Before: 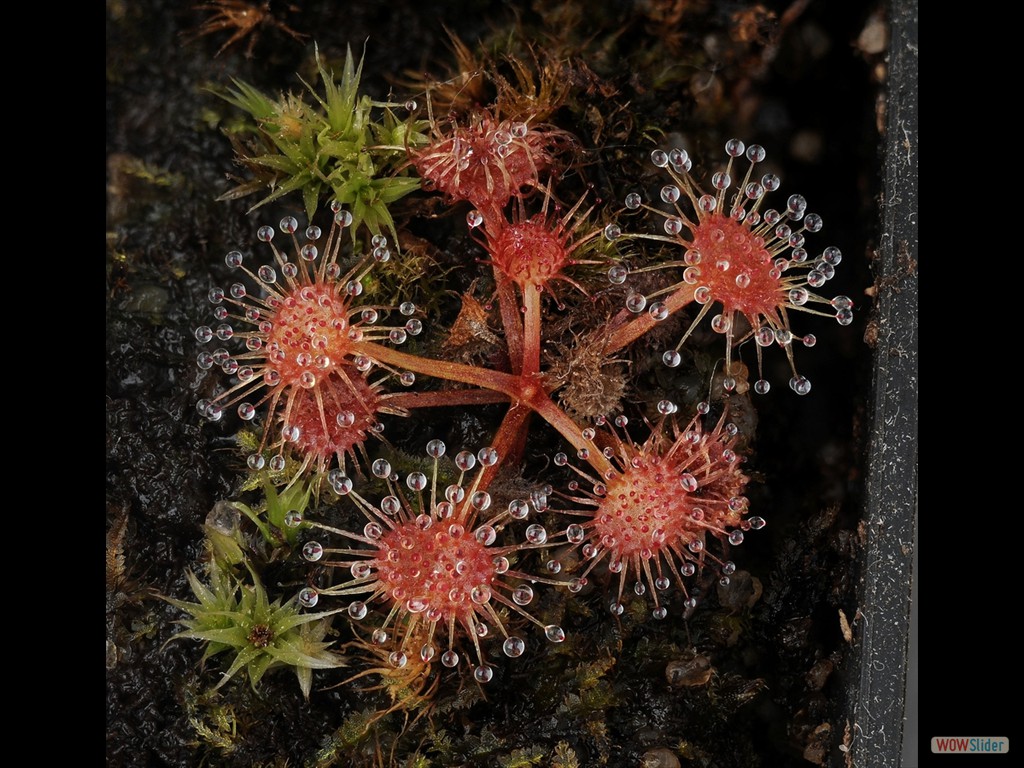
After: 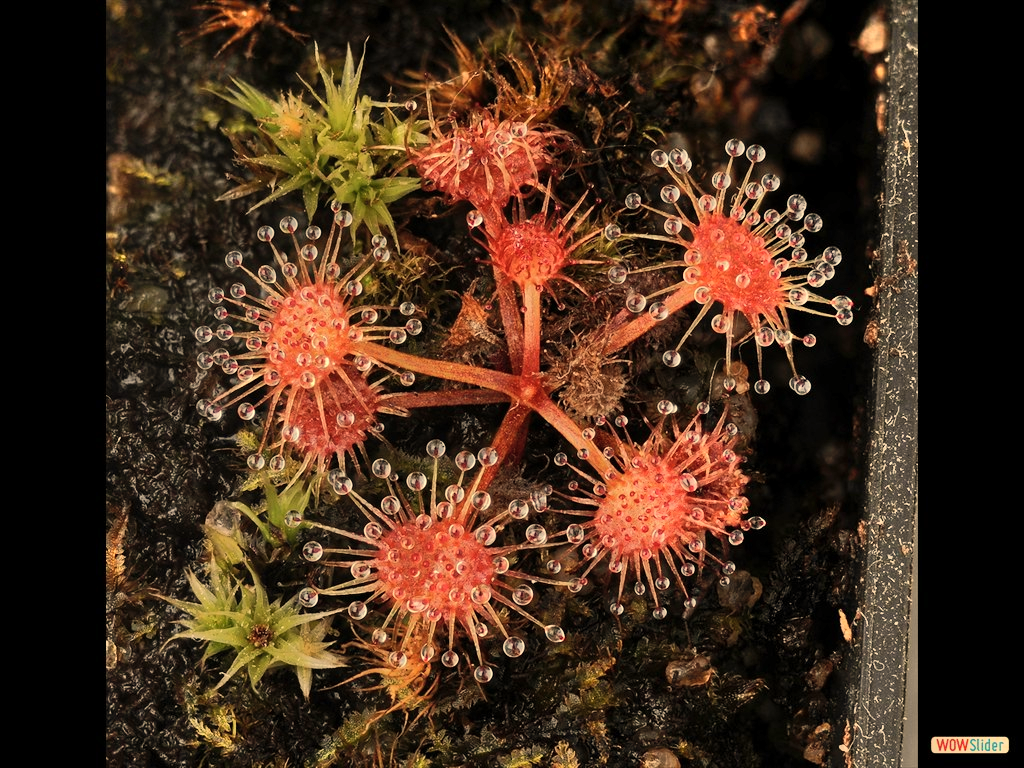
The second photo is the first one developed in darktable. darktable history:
white balance: red 1.138, green 0.996, blue 0.812
shadows and highlights: soften with gaussian
